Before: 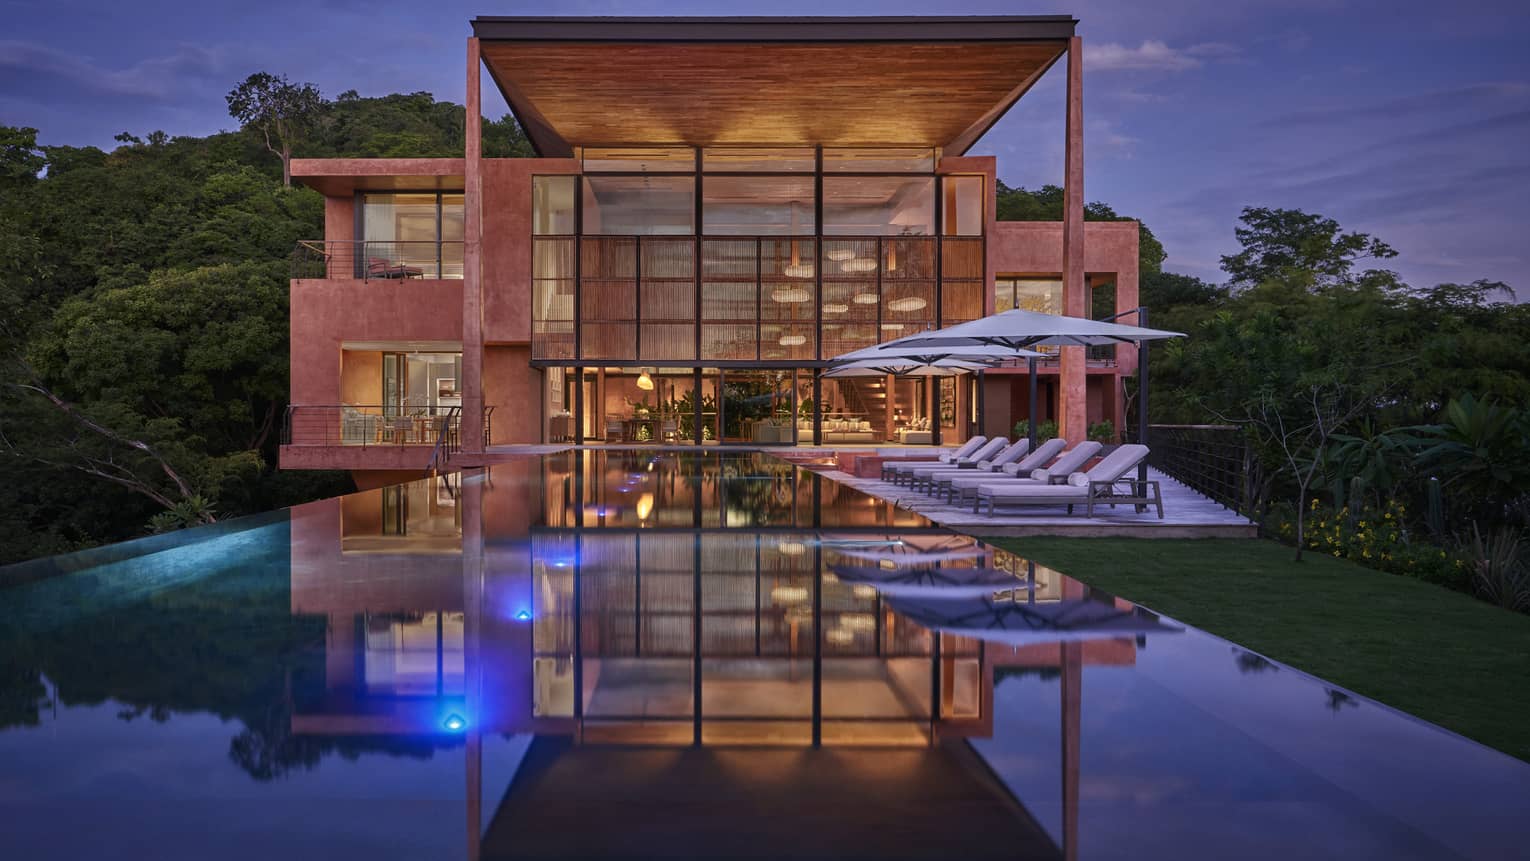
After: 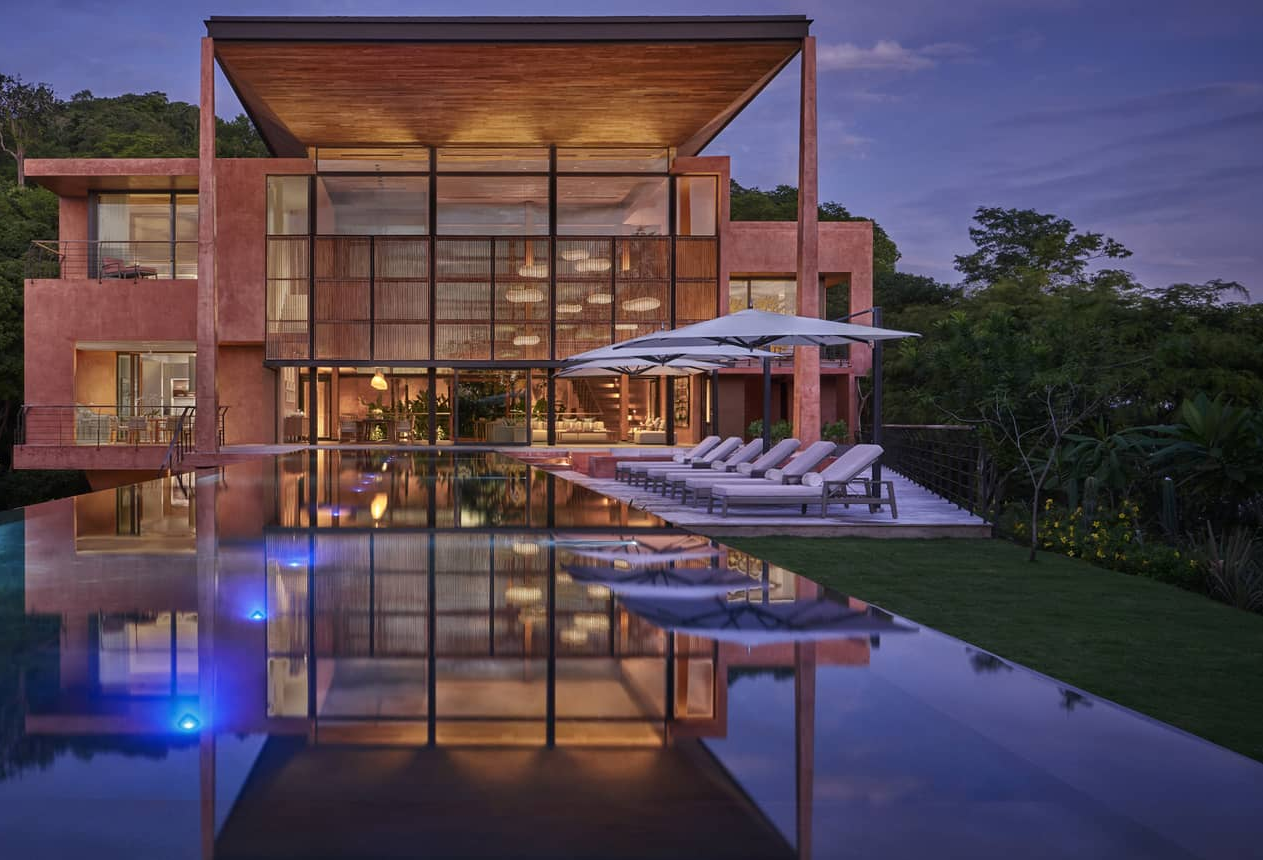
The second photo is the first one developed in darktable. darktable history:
crop: left 17.448%, bottom 0.042%
